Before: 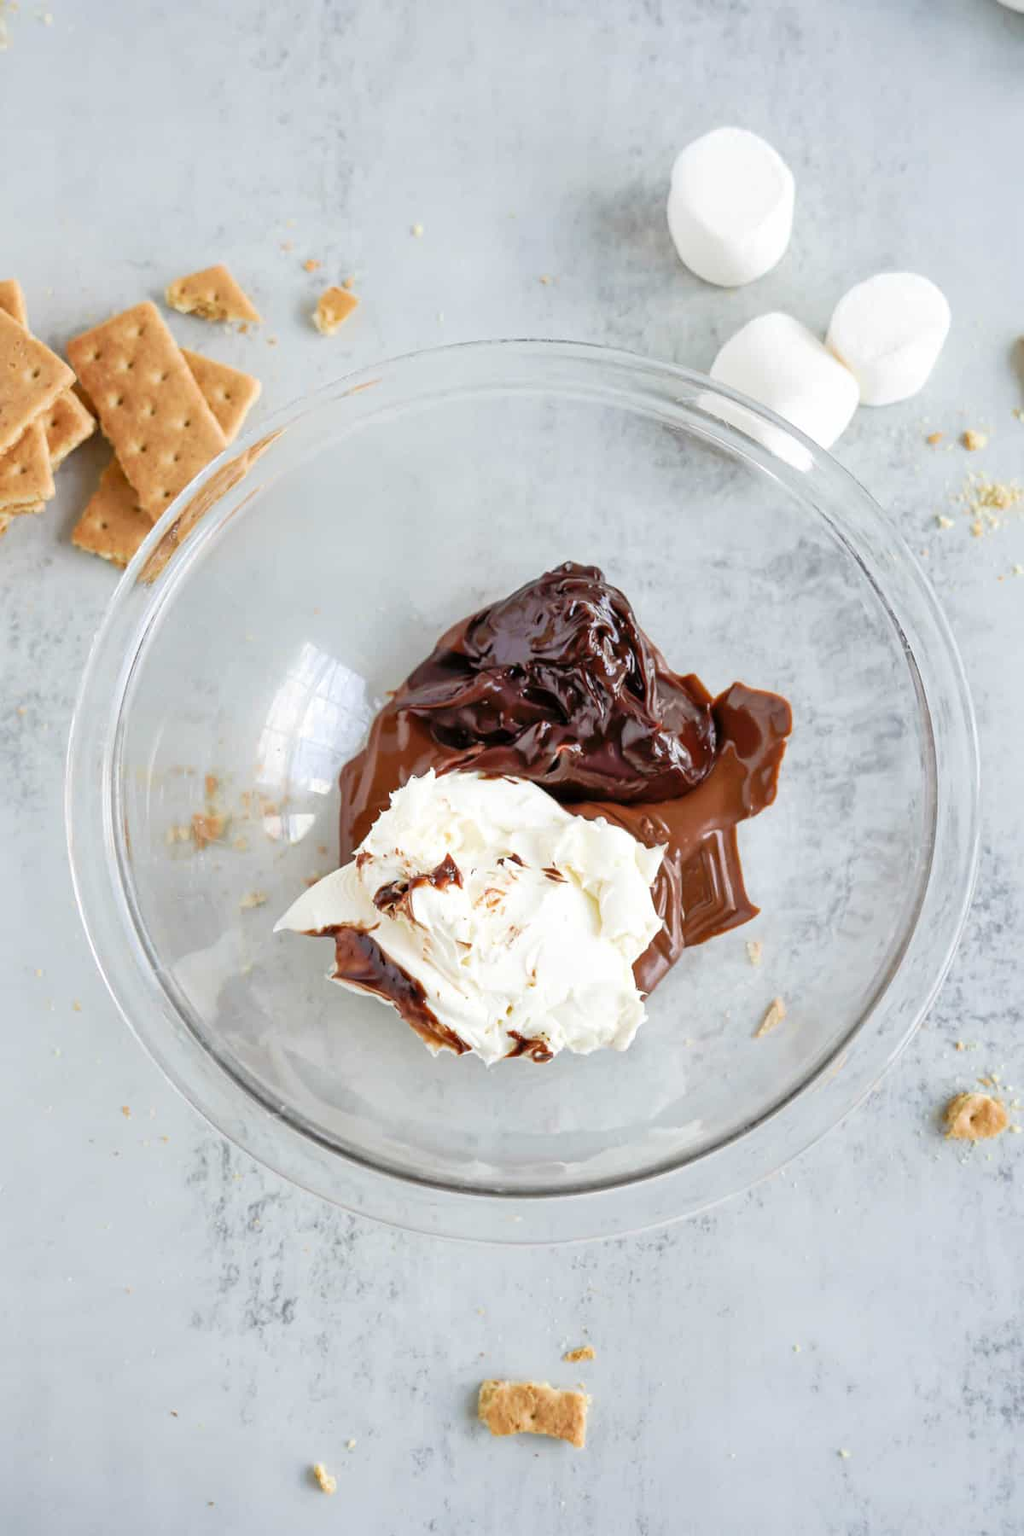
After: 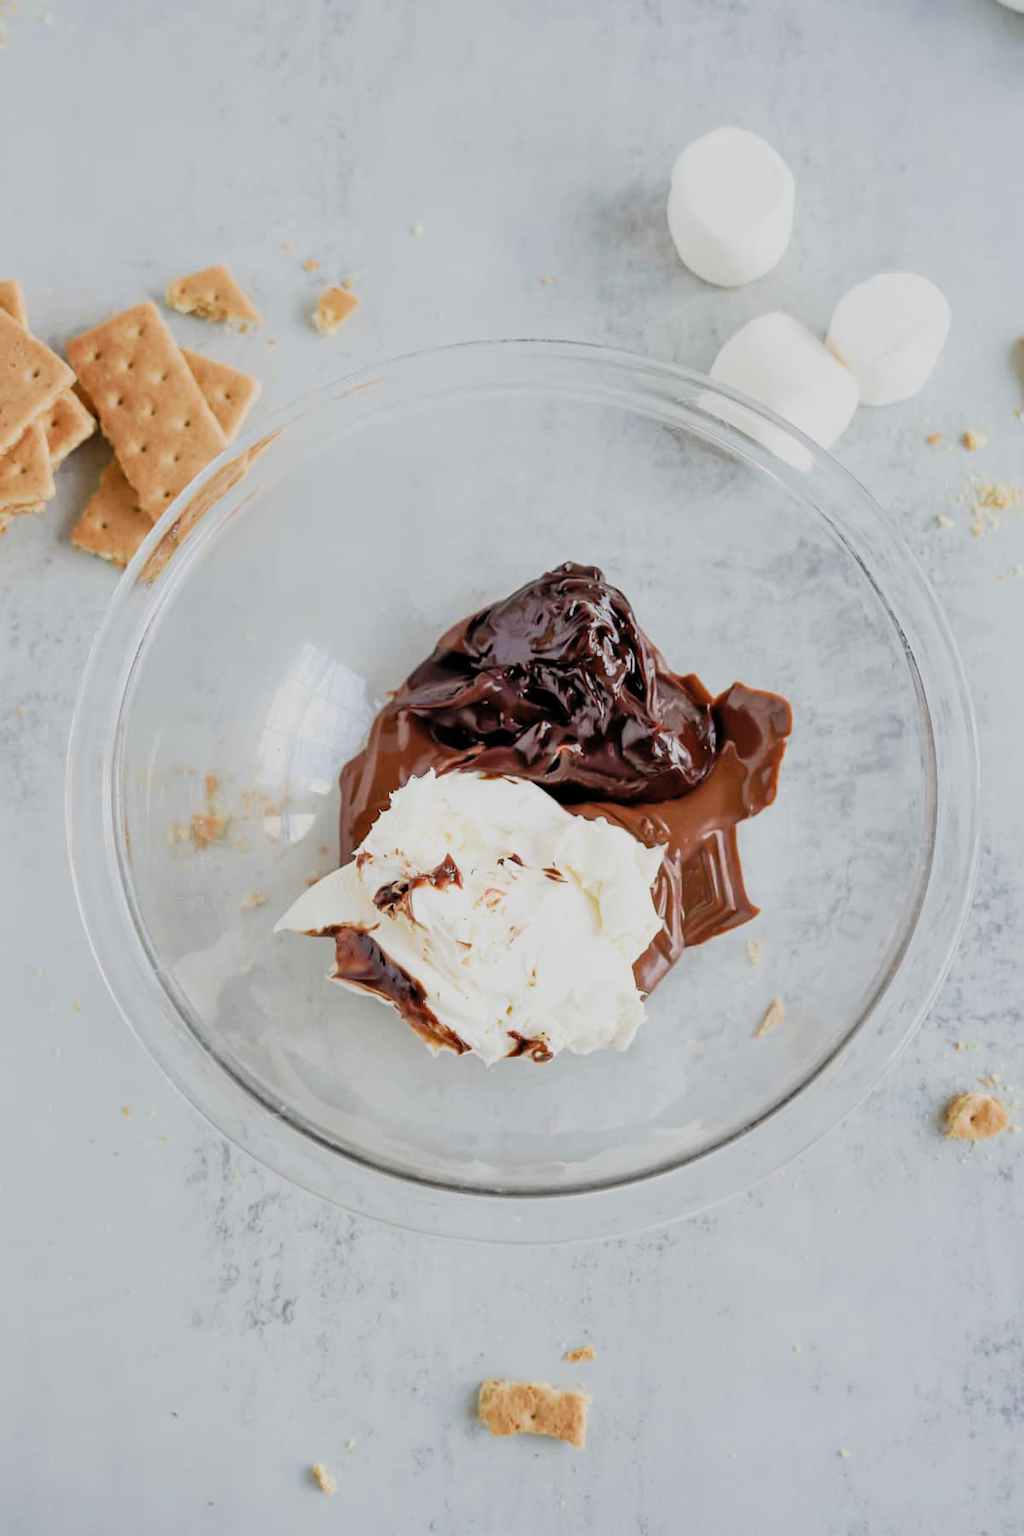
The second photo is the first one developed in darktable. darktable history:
filmic rgb: black relative exposure -7.65 EV, white relative exposure 4.56 EV, threshold 5.95 EV, hardness 3.61, contrast 1.054, add noise in highlights 0, color science v3 (2019), use custom middle-gray values true, contrast in highlights soft, enable highlight reconstruction true
